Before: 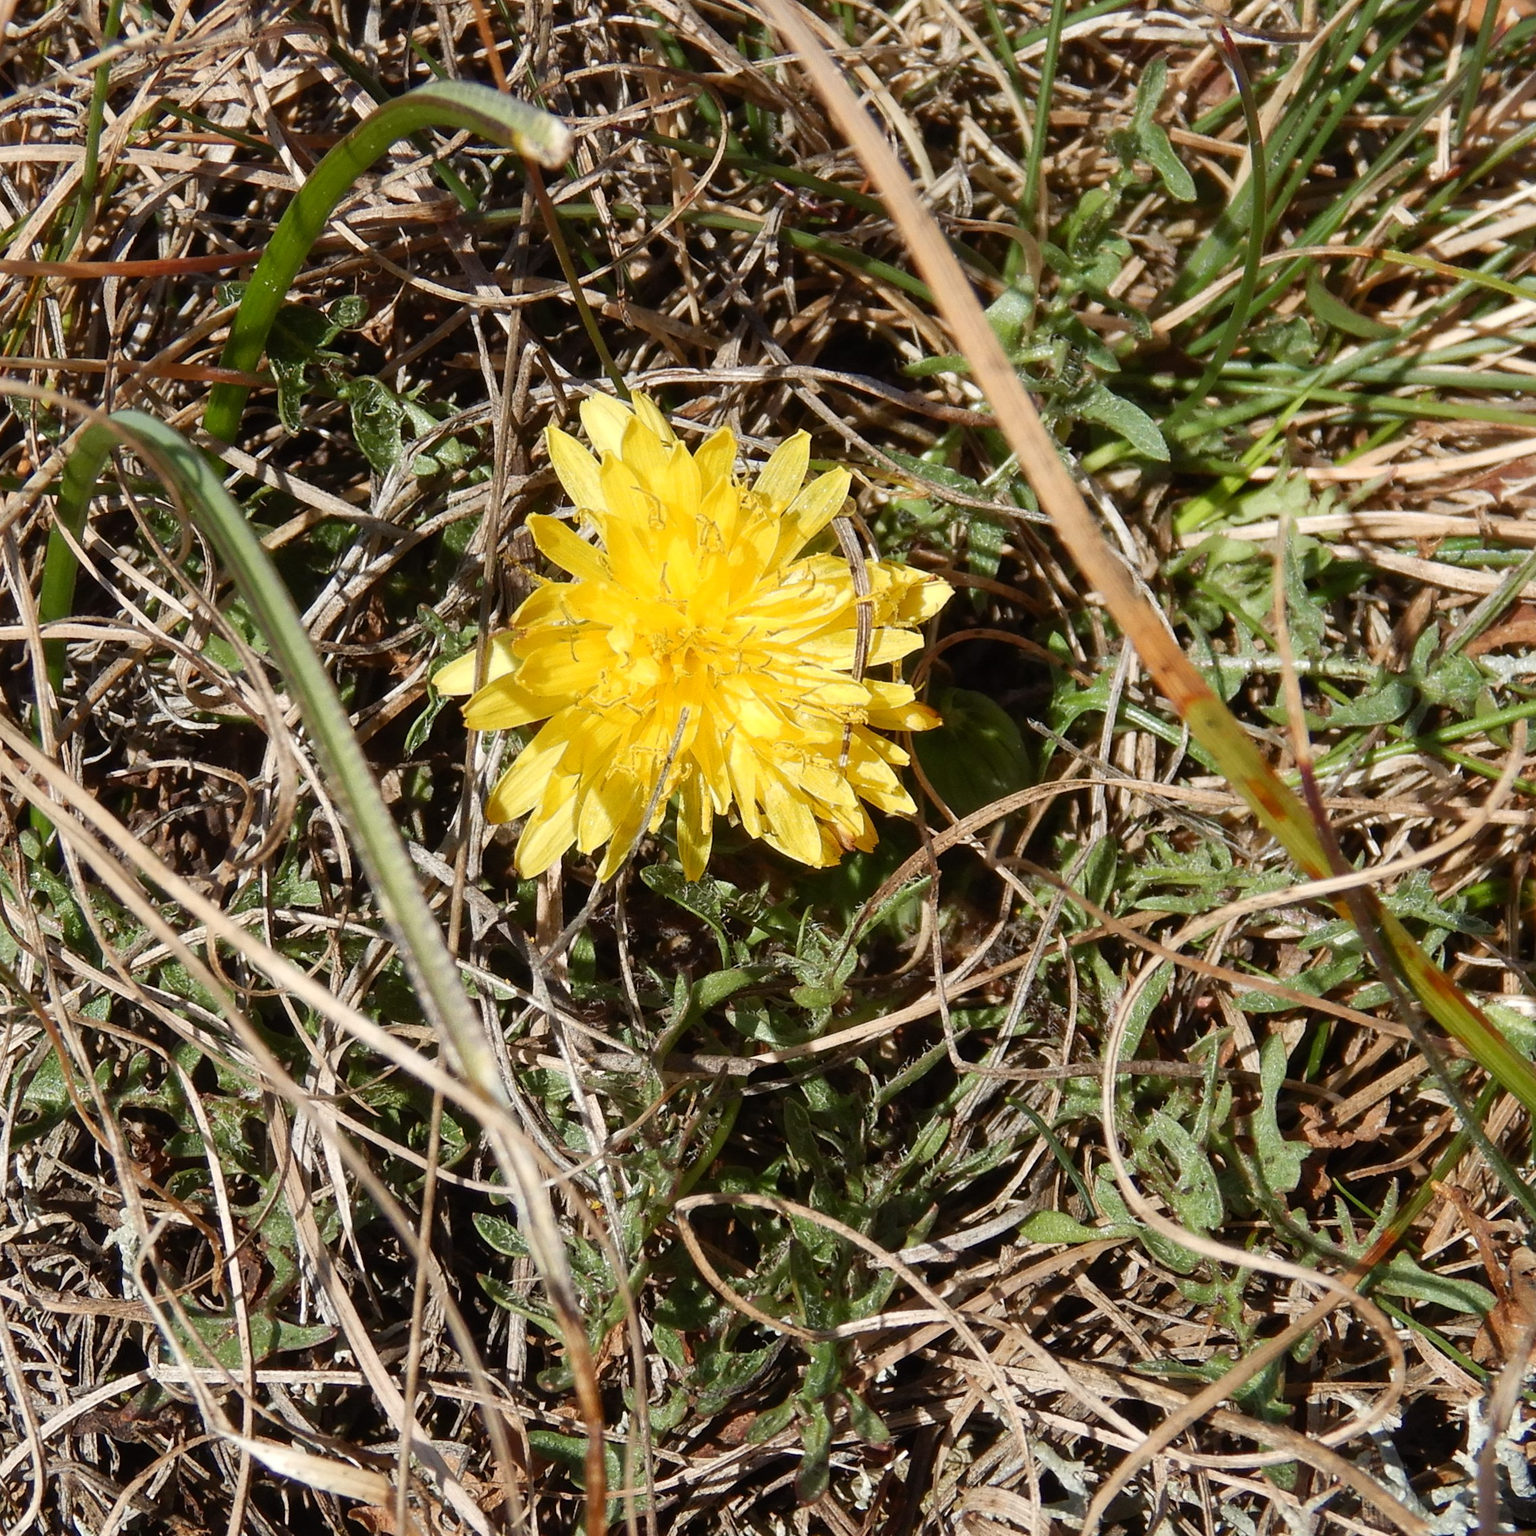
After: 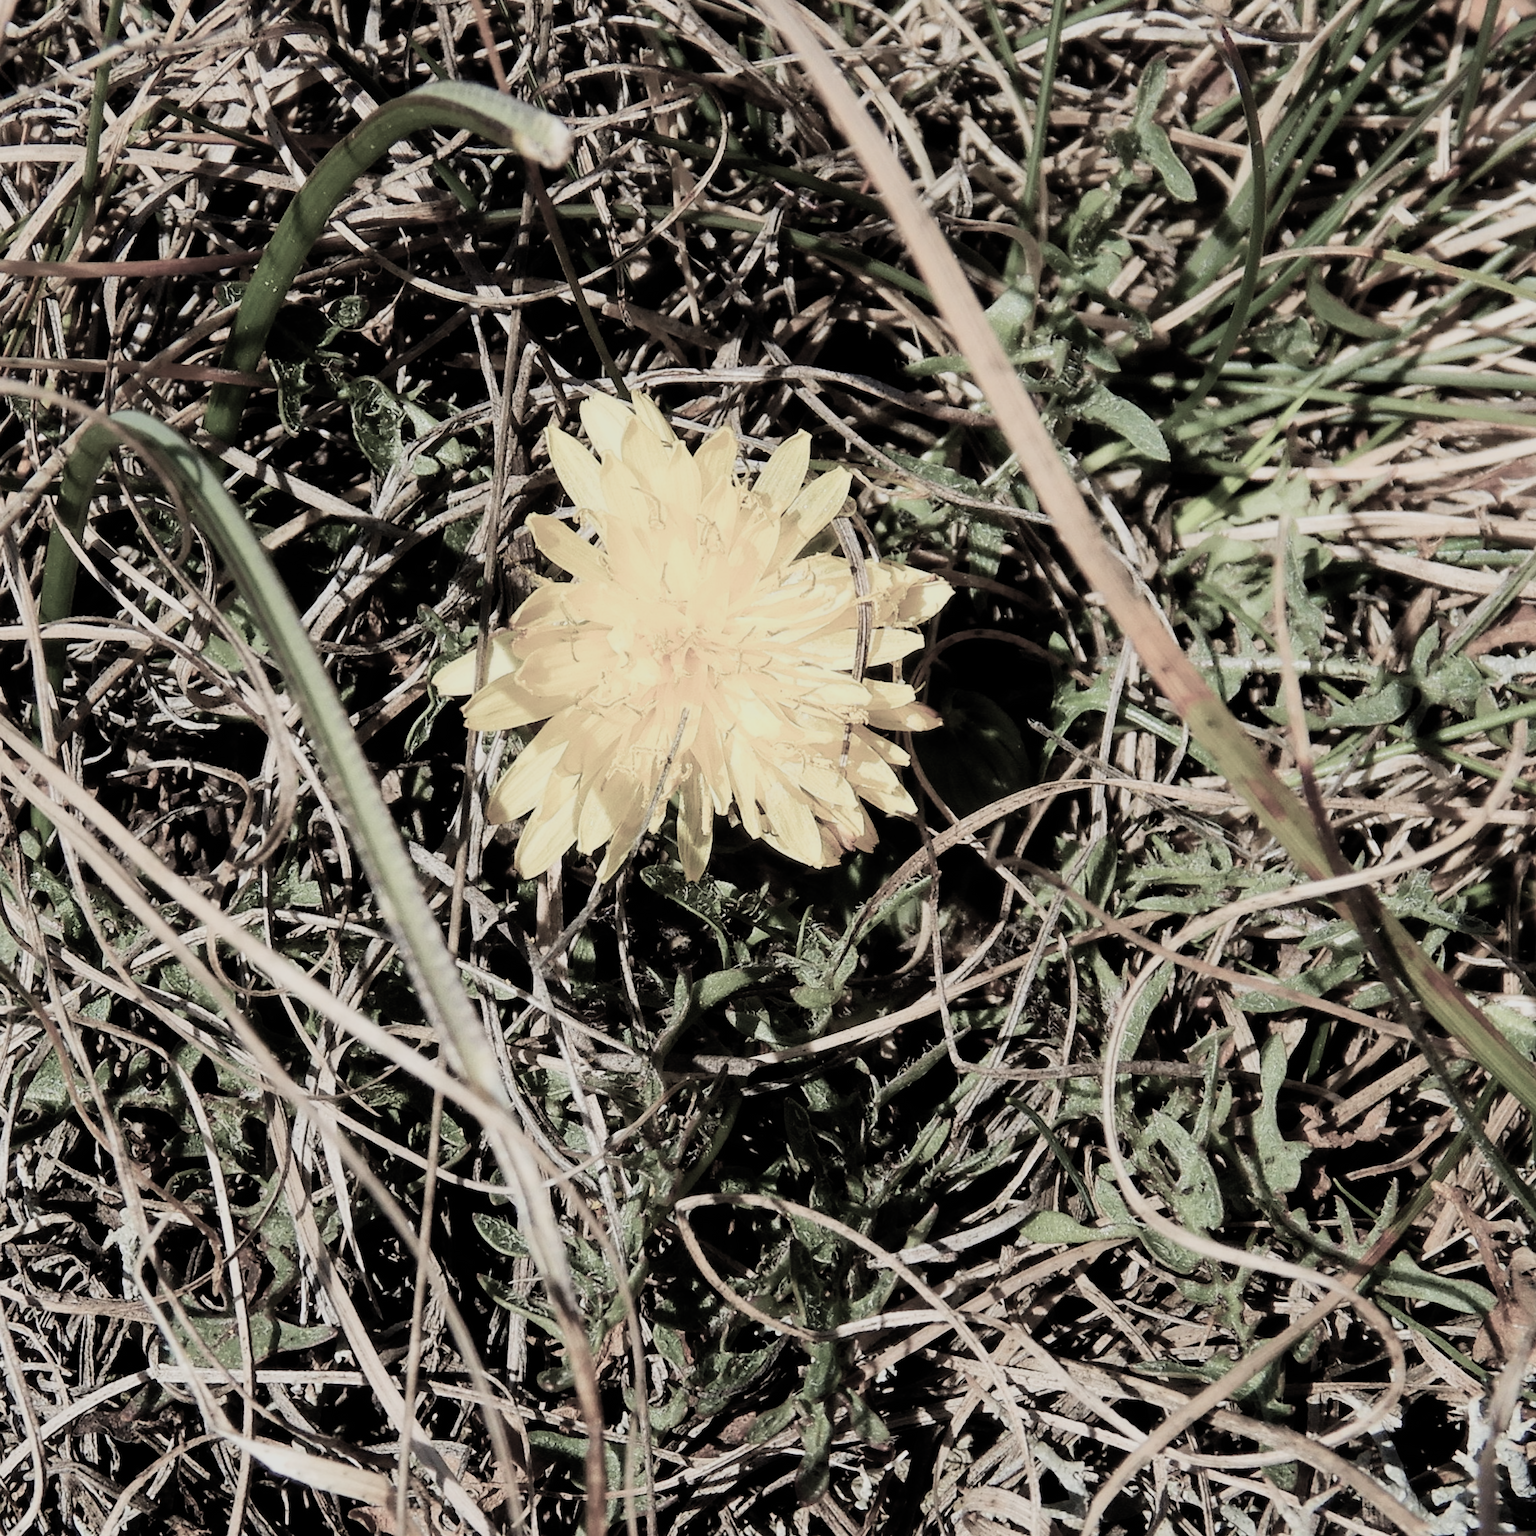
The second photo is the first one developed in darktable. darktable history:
filmic rgb: black relative exposure -5.09 EV, white relative exposure 3.95 EV, hardness 2.89, contrast 1.389, highlights saturation mix -30.2%, color science v5 (2021), contrast in shadows safe, contrast in highlights safe
velvia: on, module defaults
